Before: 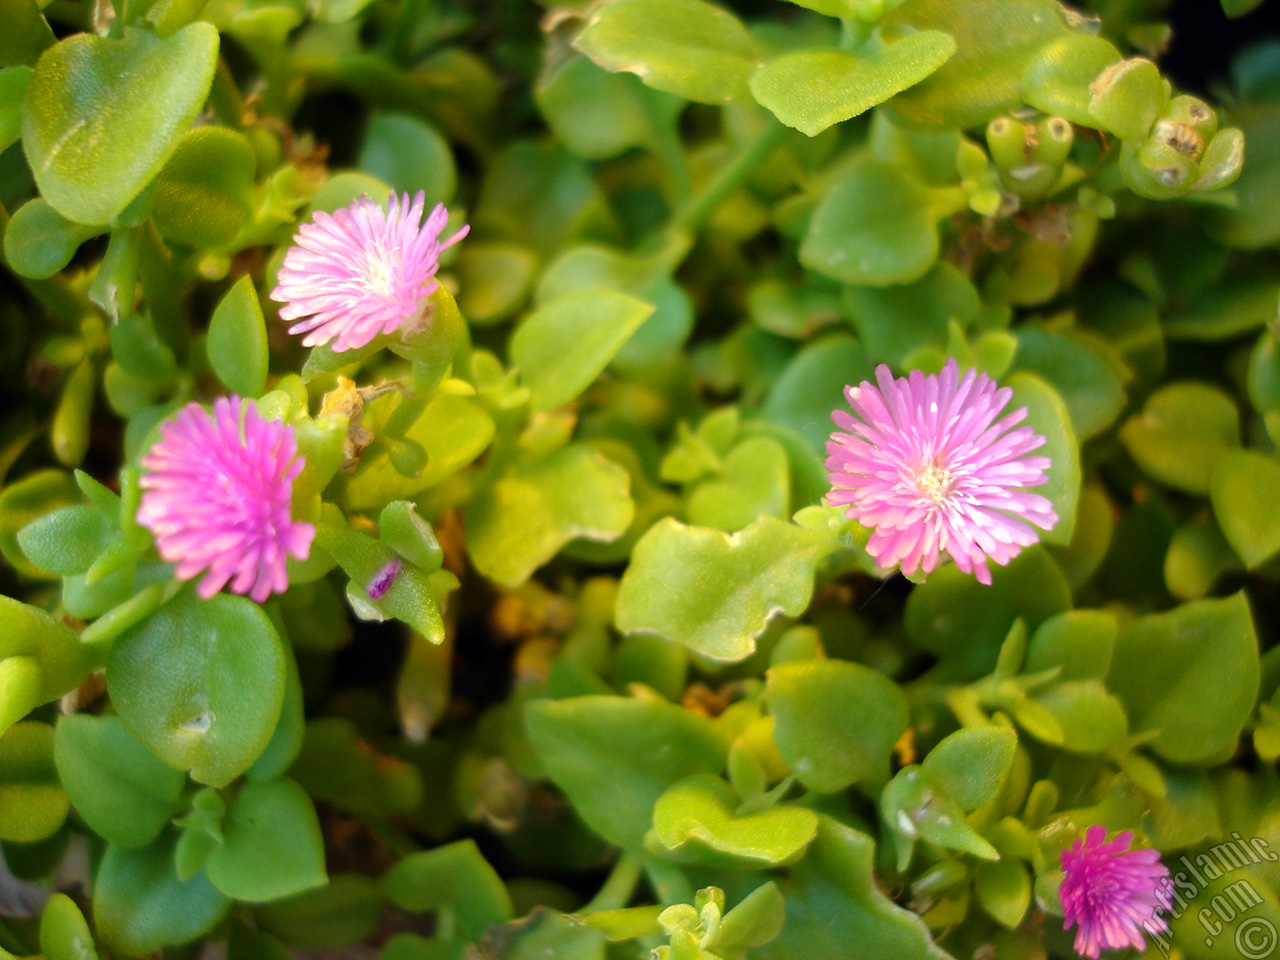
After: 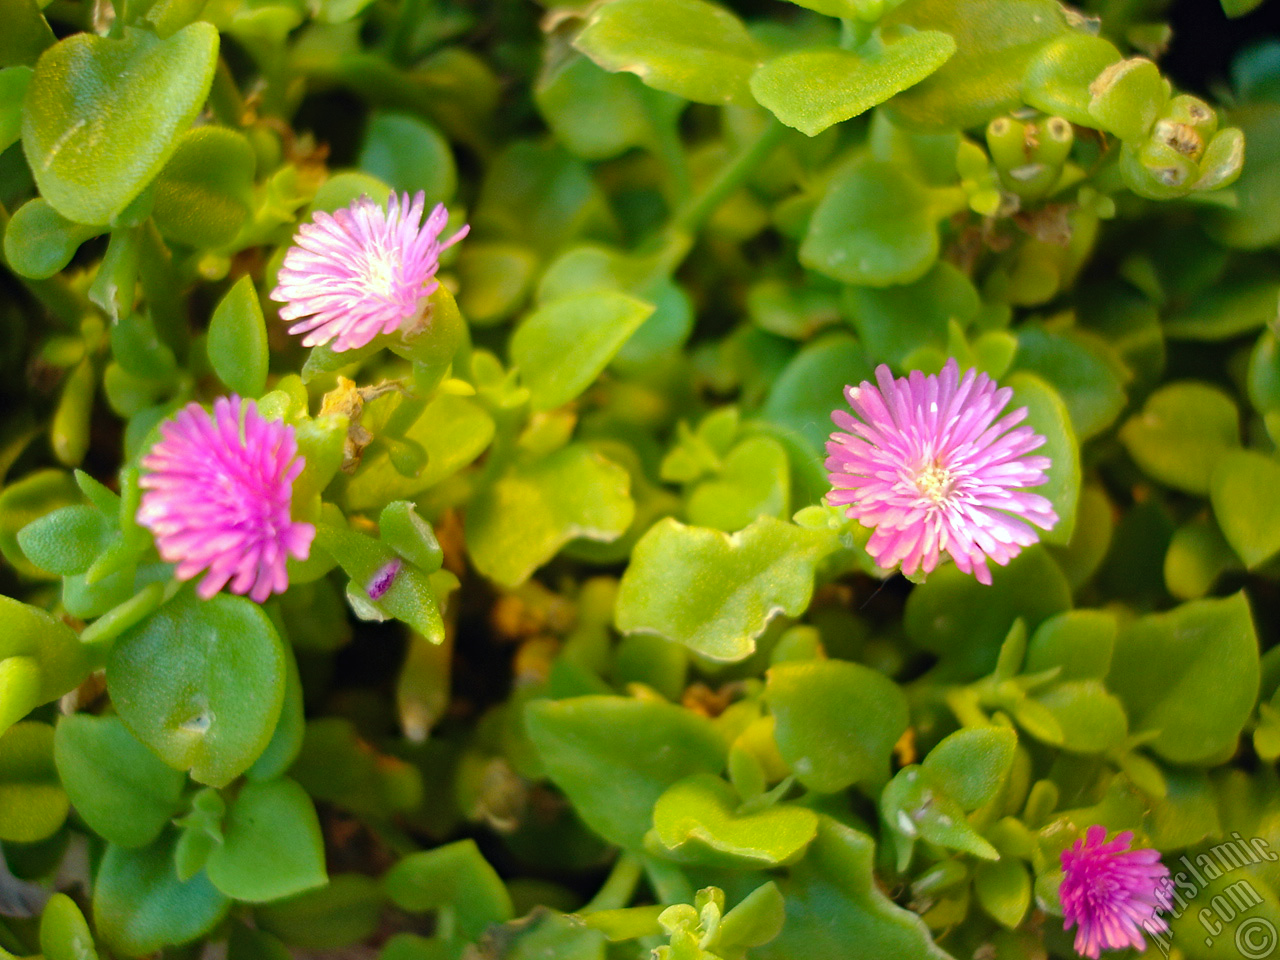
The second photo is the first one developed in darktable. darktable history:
haze removal: strength 0.304, distance 0.249, compatibility mode true, adaptive false
shadows and highlights: soften with gaussian
contrast equalizer: octaves 7, y [[0.439, 0.44, 0.442, 0.457, 0.493, 0.498], [0.5 ×6], [0.5 ×6], [0 ×6], [0 ×6]], mix 0.295
